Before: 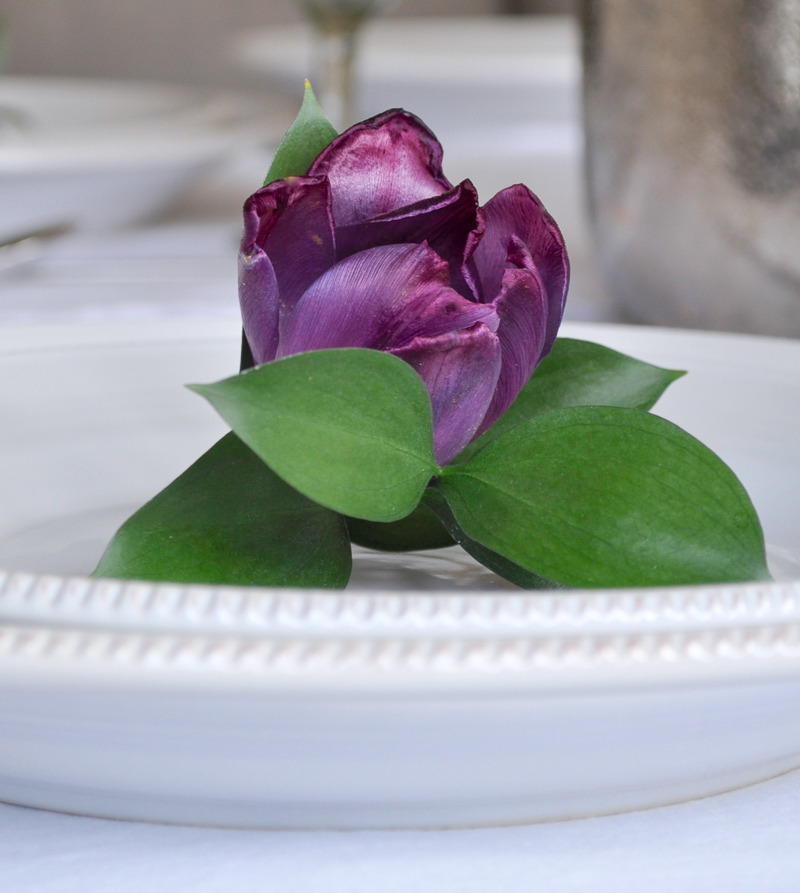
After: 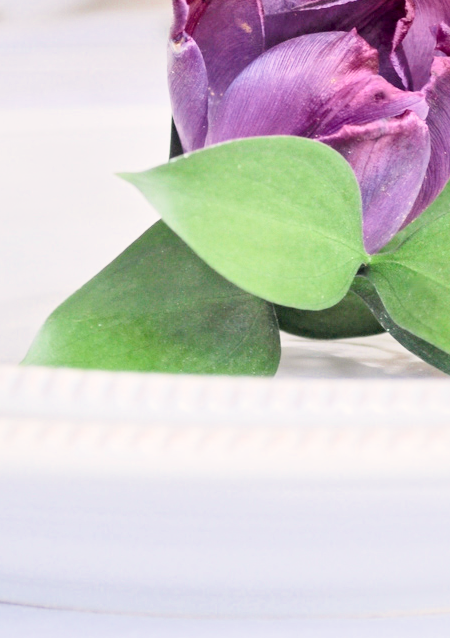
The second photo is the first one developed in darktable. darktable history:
filmic rgb: middle gray luminance 3.44%, black relative exposure -5.92 EV, white relative exposure 6.33 EV, threshold 6 EV, dynamic range scaling 22.4%, target black luminance 0%, hardness 2.33, latitude 45.85%, contrast 0.78, highlights saturation mix 100%, shadows ↔ highlights balance 0.033%, add noise in highlights 0, preserve chrominance max RGB, color science v3 (2019), use custom middle-gray values true, iterations of high-quality reconstruction 0, contrast in highlights soft, enable highlight reconstruction true
crop: left 8.966%, top 23.852%, right 34.699%, bottom 4.703%
color correction: highlights a* 2.75, highlights b* 5, shadows a* -2.04, shadows b* -4.84, saturation 0.8
contrast equalizer: y [[0.5, 0.5, 0.544, 0.569, 0.5, 0.5], [0.5 ×6], [0.5 ×6], [0 ×6], [0 ×6]]
contrast brightness saturation: contrast 0.22
local contrast: mode bilateral grid, contrast 20, coarseness 50, detail 120%, midtone range 0.2
